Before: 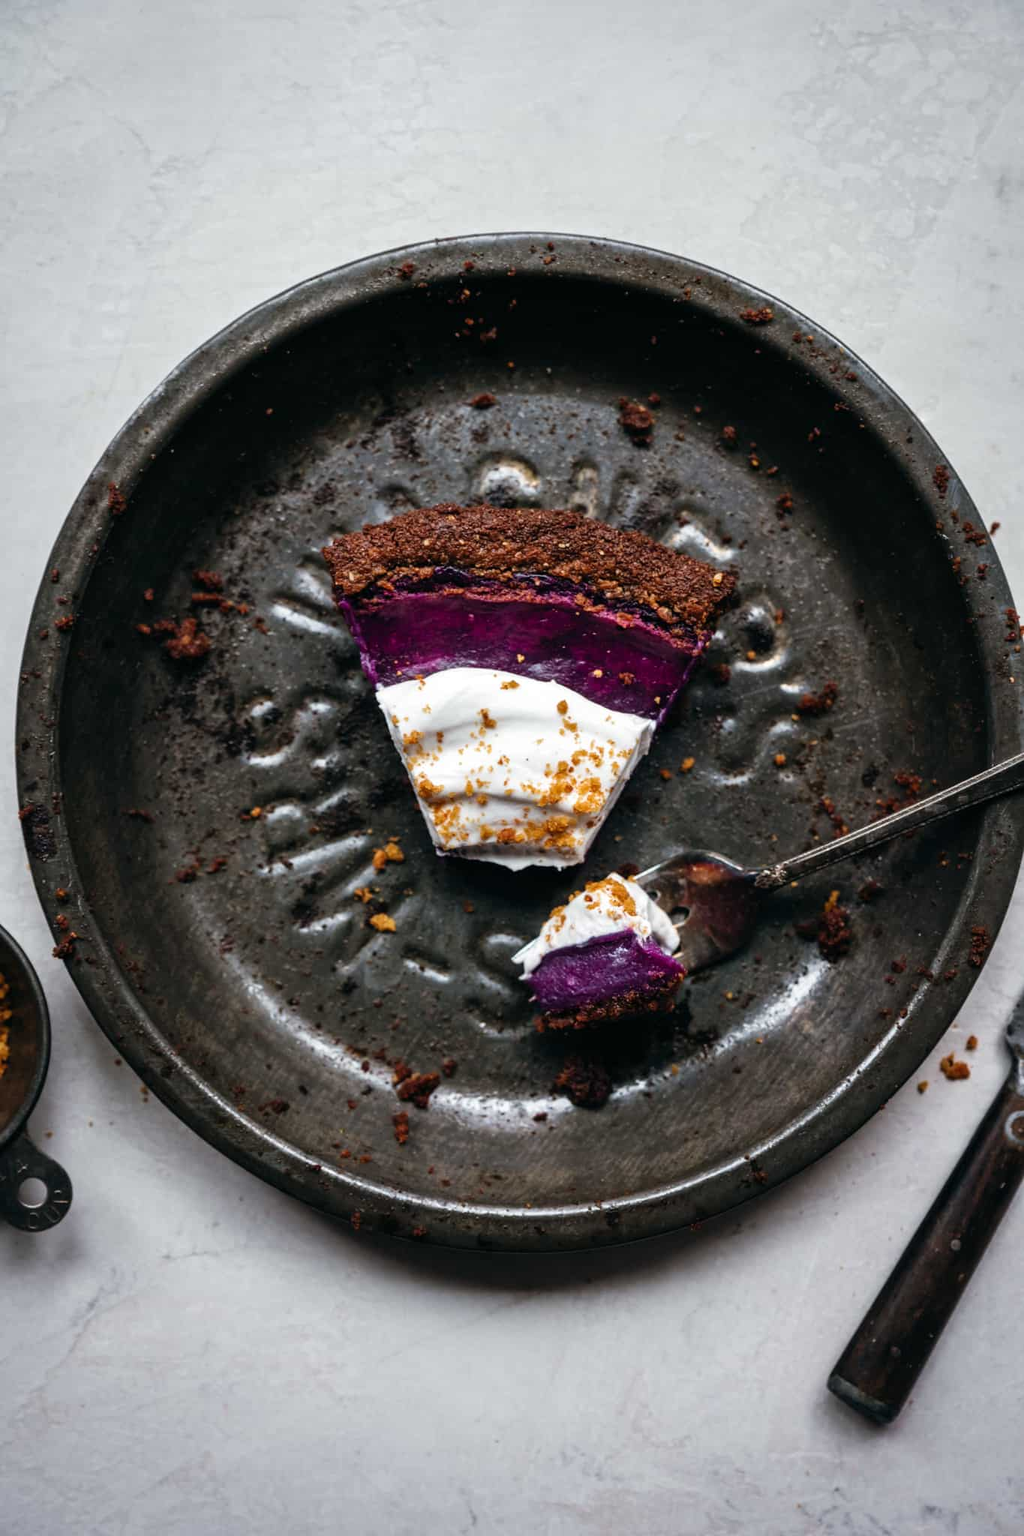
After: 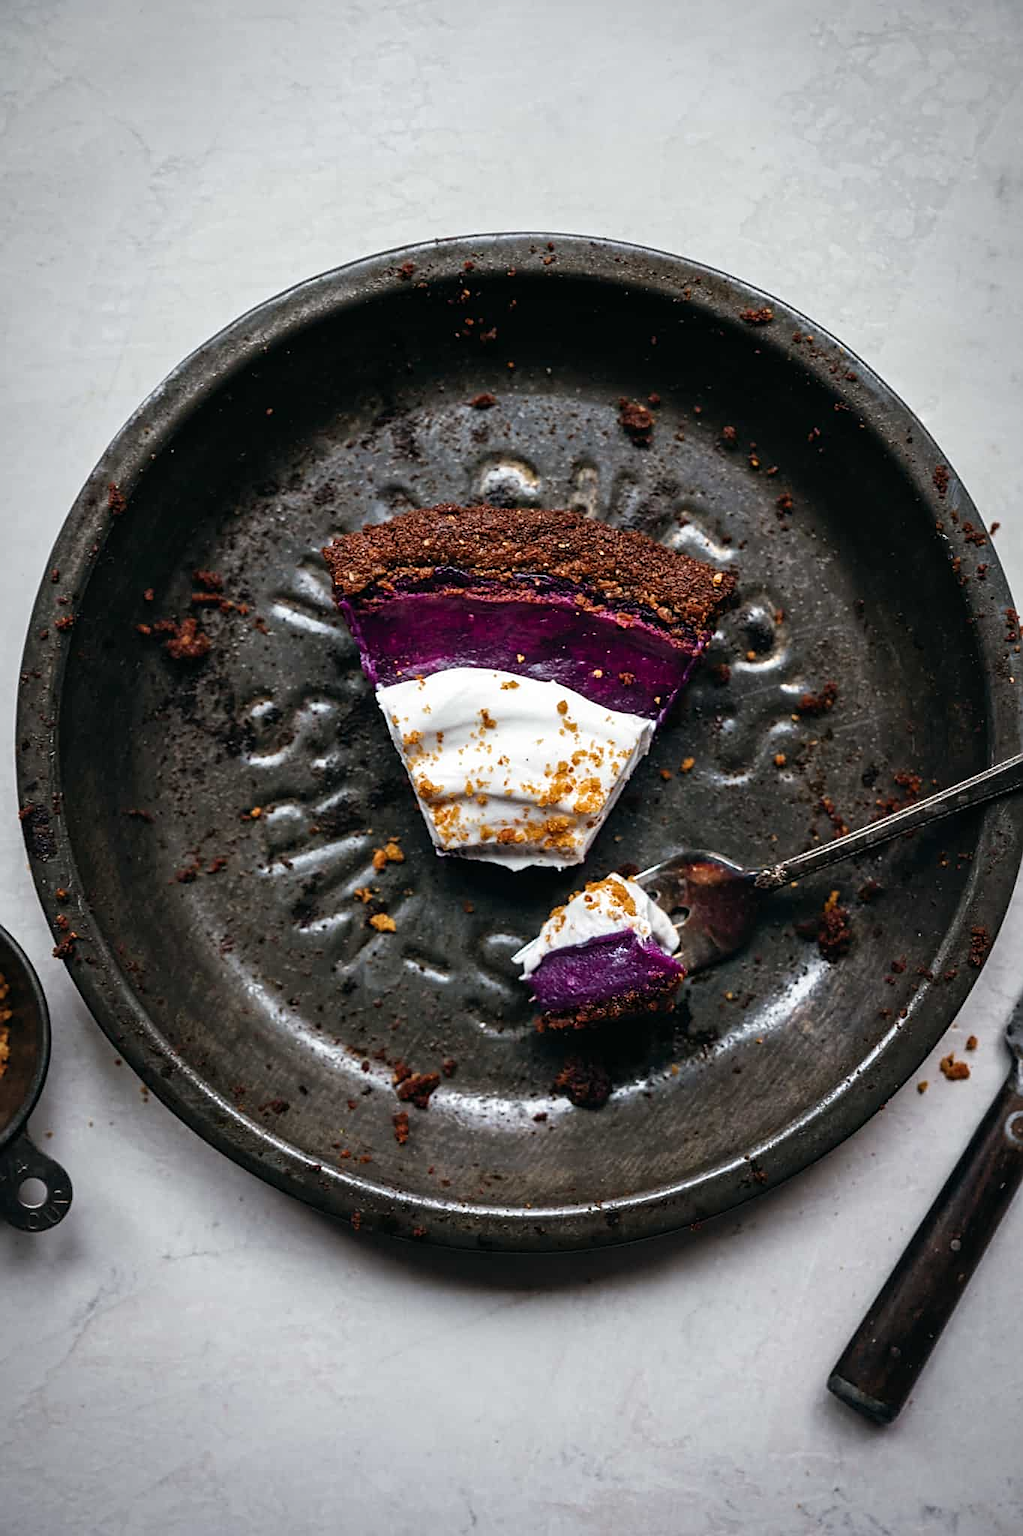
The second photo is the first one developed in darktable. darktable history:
vignetting: fall-off start 96.48%, fall-off radius 99.26%, width/height ratio 0.612
sharpen: on, module defaults
